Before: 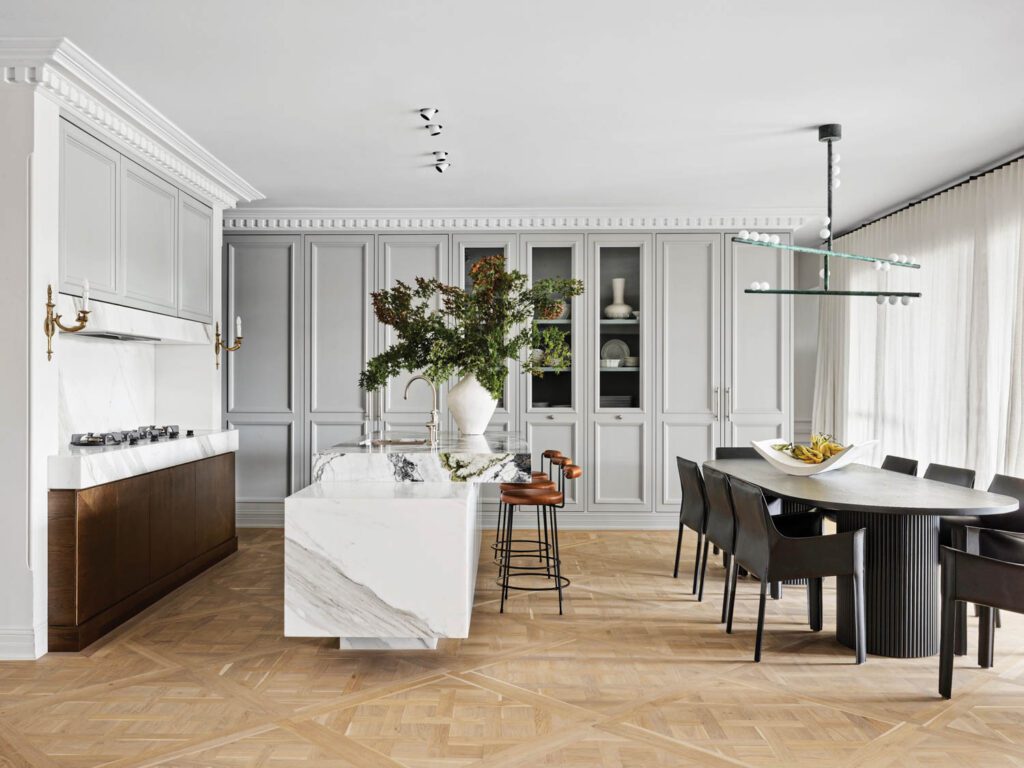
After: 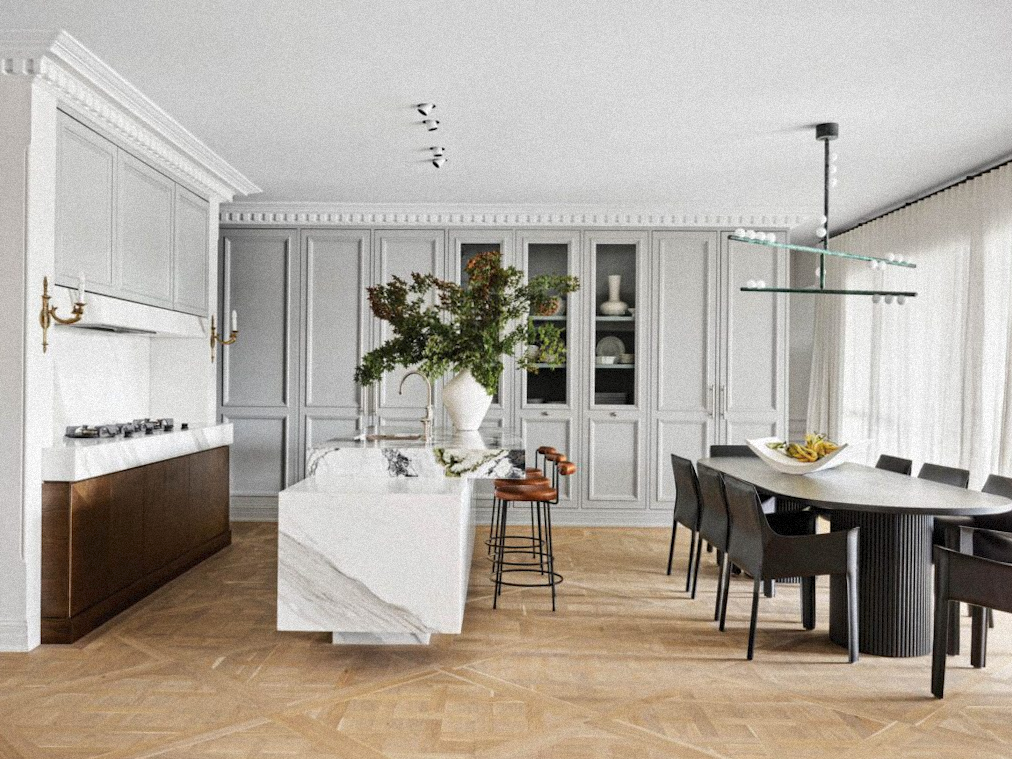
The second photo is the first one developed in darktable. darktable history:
crop and rotate: angle -0.5°
grain: mid-tones bias 0%
